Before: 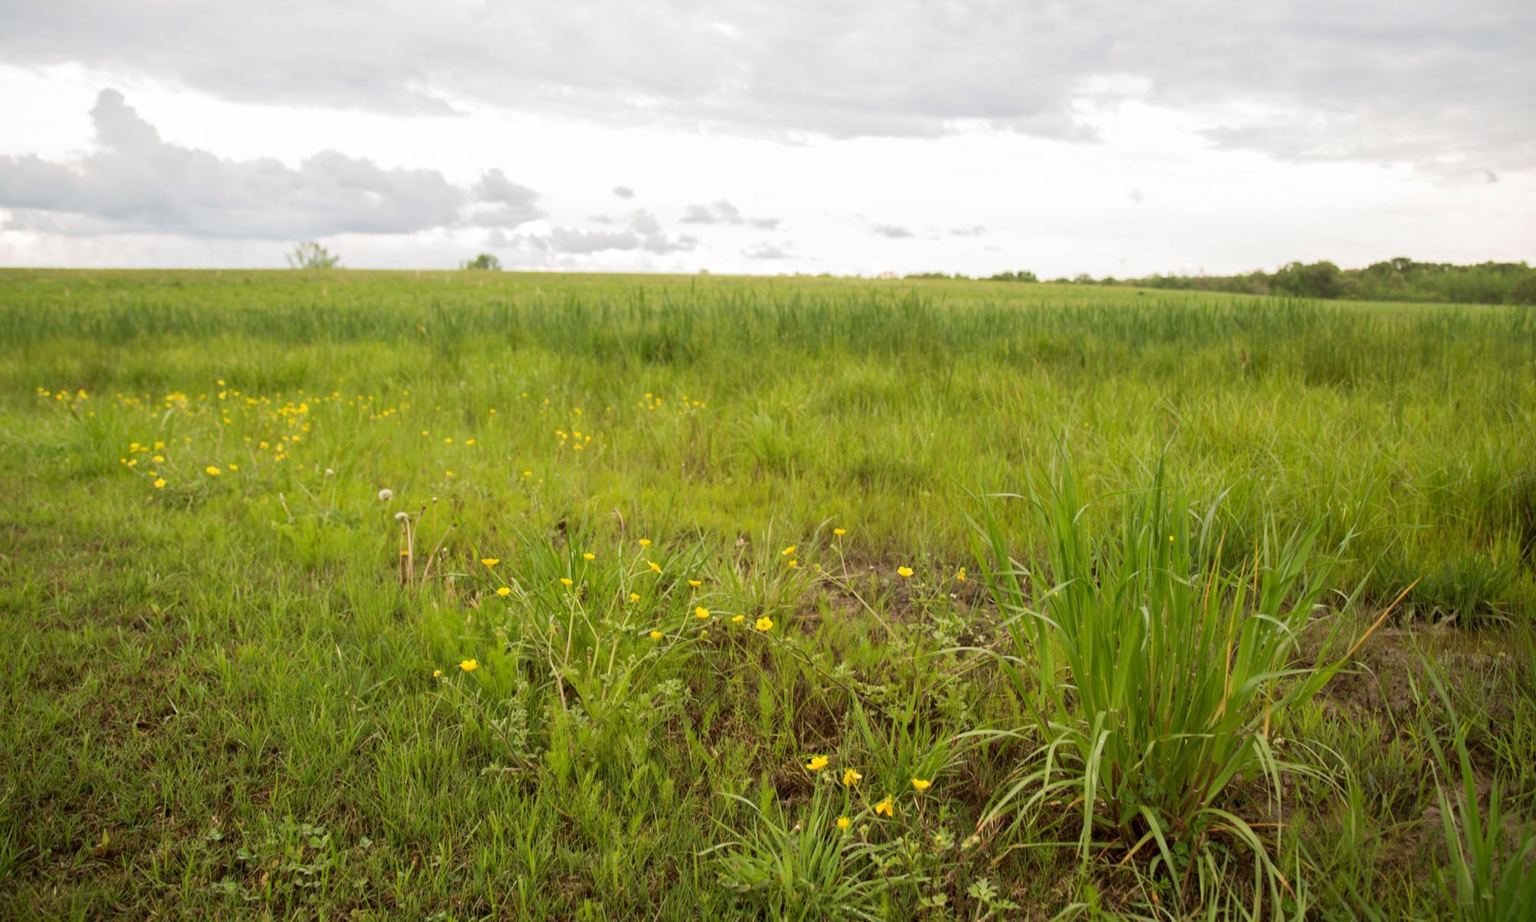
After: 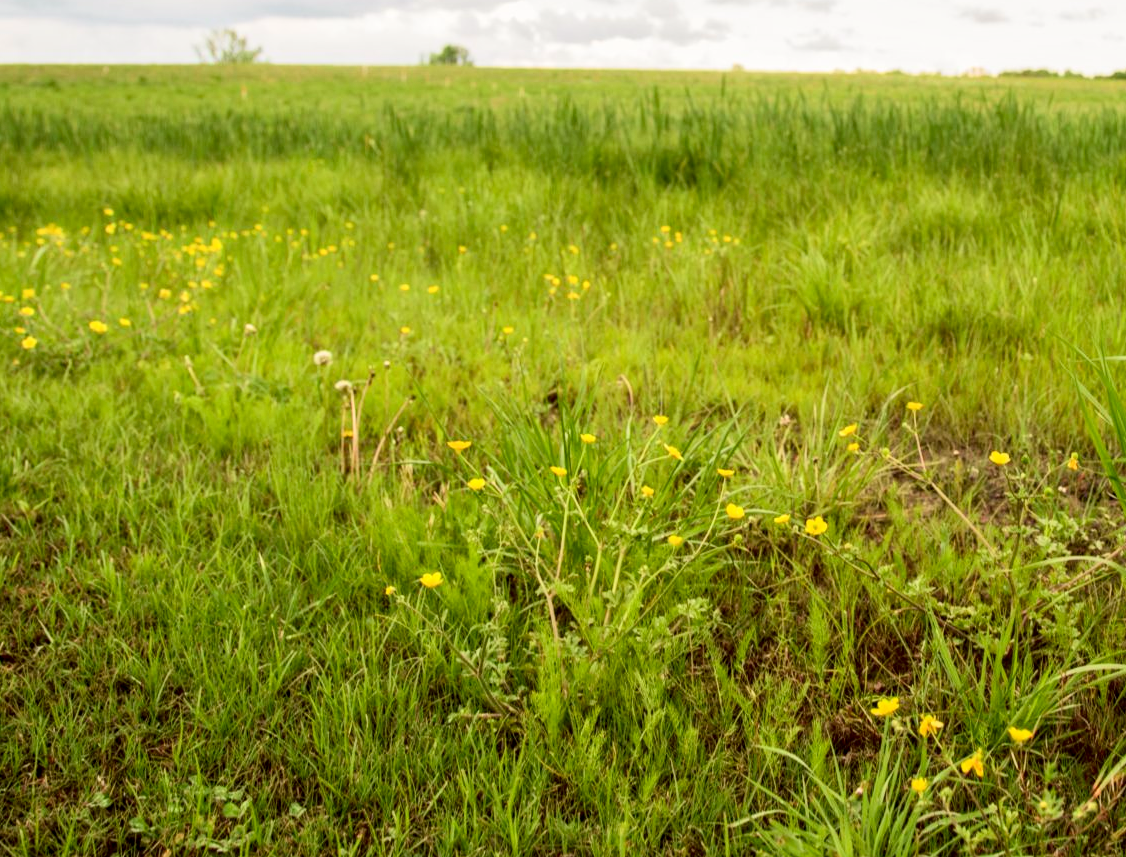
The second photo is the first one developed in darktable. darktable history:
tone curve: curves: ch0 [(0, 0) (0.128, 0.068) (0.292, 0.274) (0.46, 0.482) (0.653, 0.717) (0.819, 0.869) (0.998, 0.969)]; ch1 [(0, 0) (0.384, 0.365) (0.463, 0.45) (0.486, 0.486) (0.503, 0.504) (0.517, 0.517) (0.549, 0.572) (0.583, 0.615) (0.672, 0.699) (0.774, 0.817) (1, 1)]; ch2 [(0, 0) (0.374, 0.344) (0.446, 0.443) (0.494, 0.5) (0.527, 0.529) (0.565, 0.591) (0.644, 0.682) (1, 1)], color space Lab, independent channels, preserve colors none
crop: left 8.966%, top 23.852%, right 34.699%, bottom 4.703%
local contrast: on, module defaults
